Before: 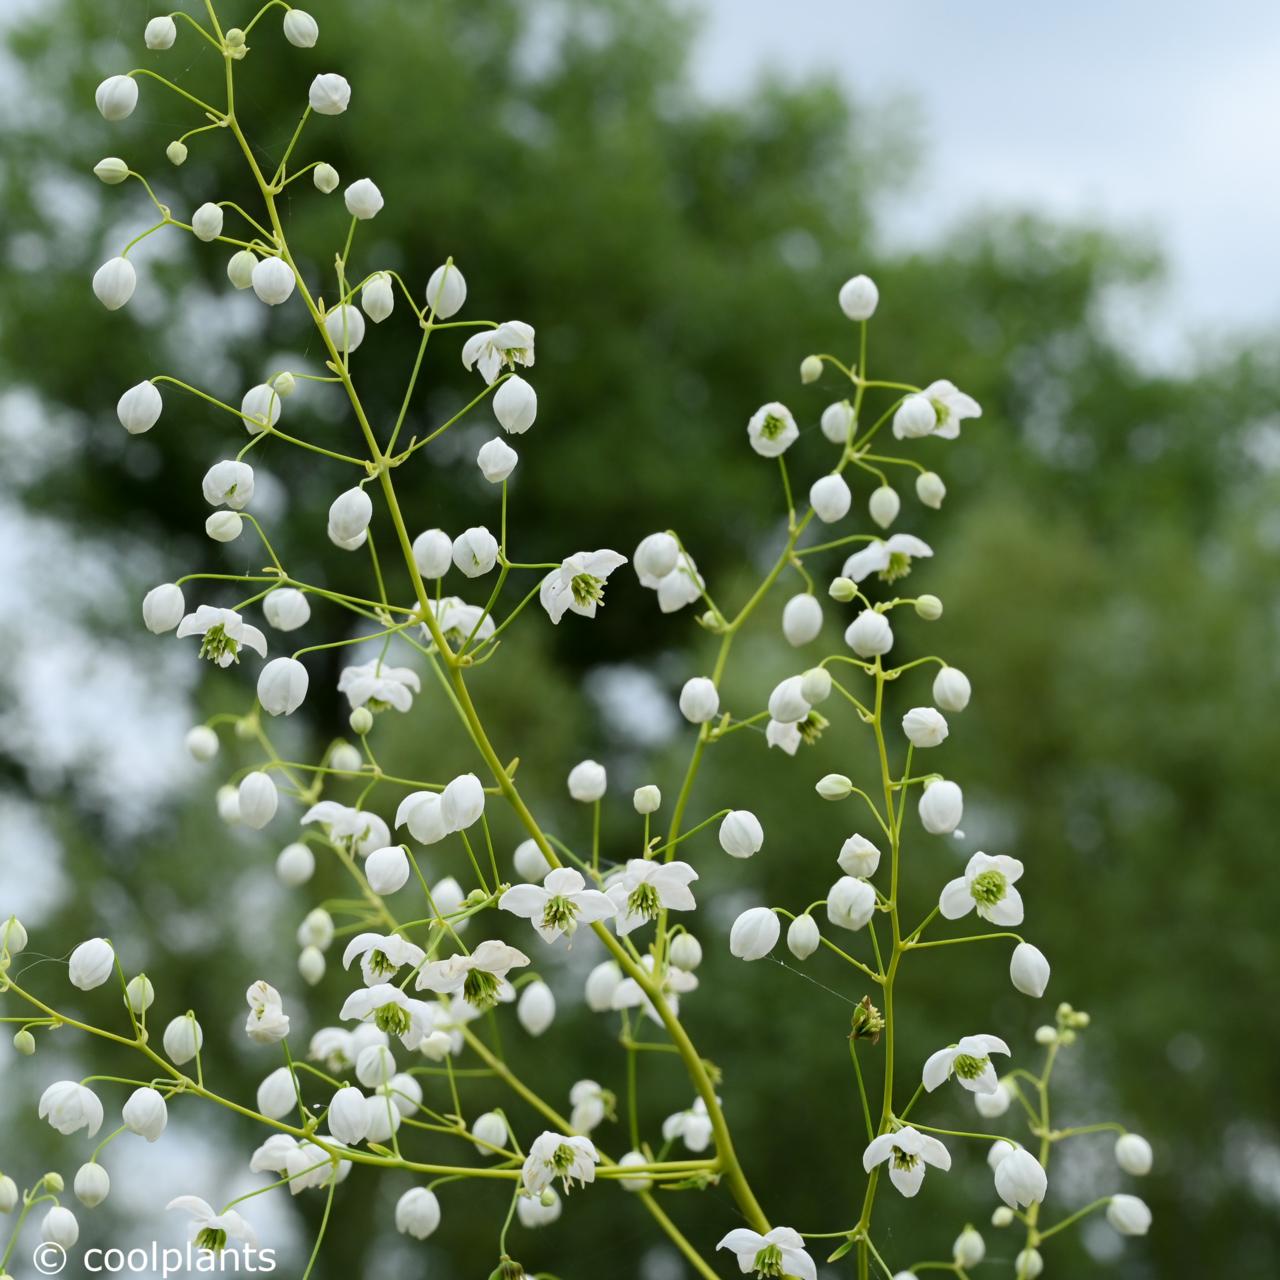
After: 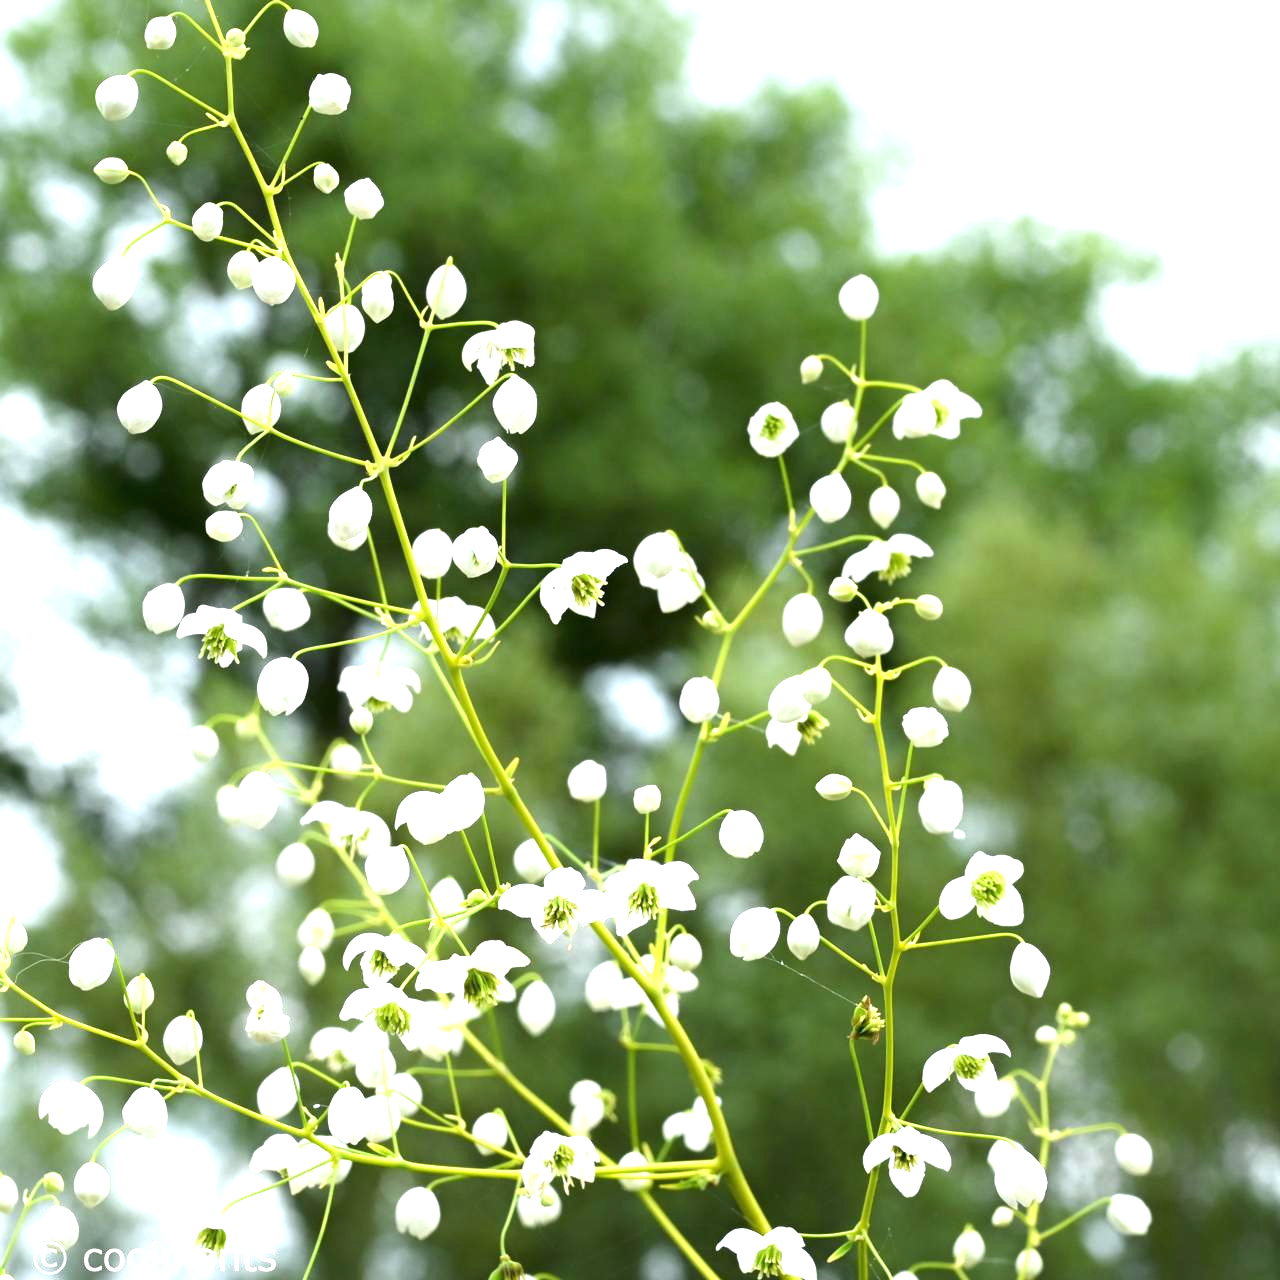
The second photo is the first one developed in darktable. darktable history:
exposure: black level correction 0, exposure 1.377 EV, compensate highlight preservation false
